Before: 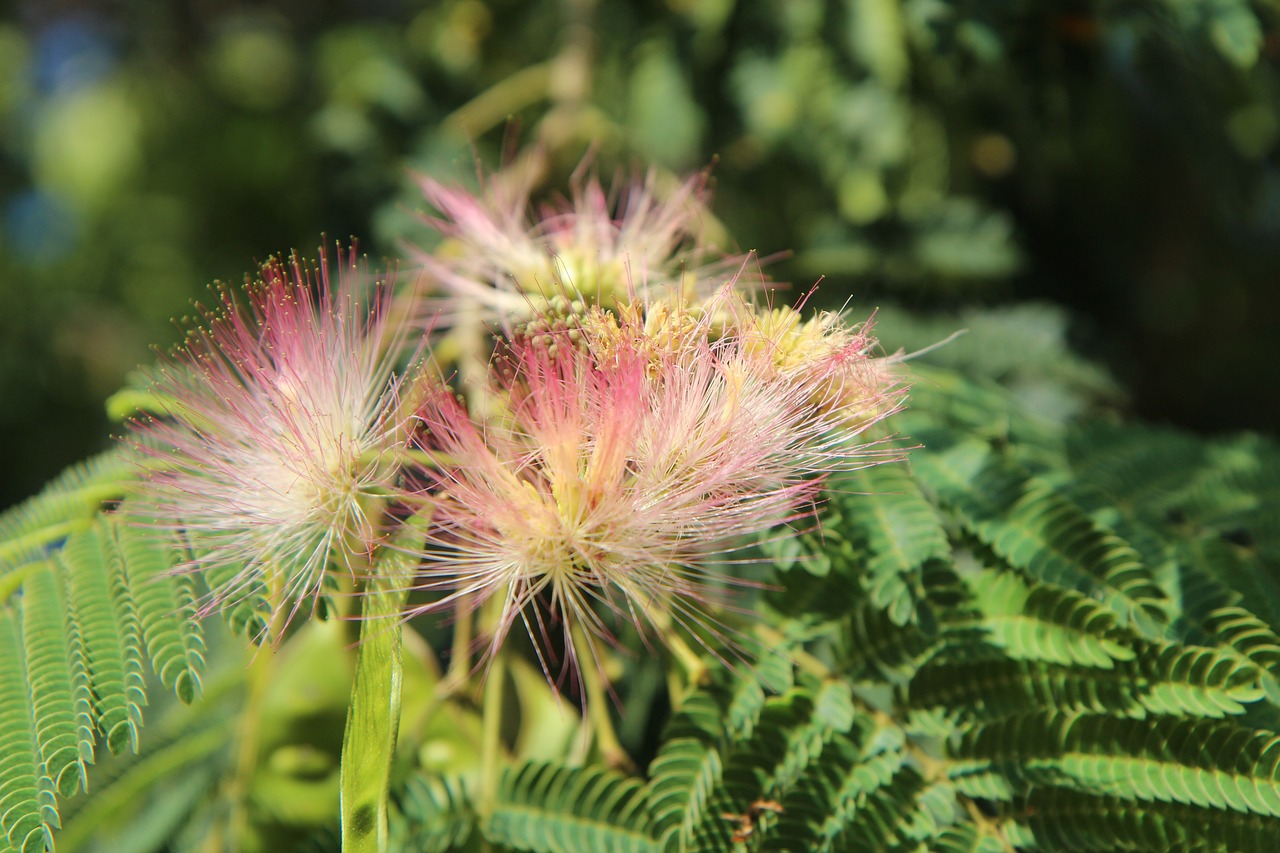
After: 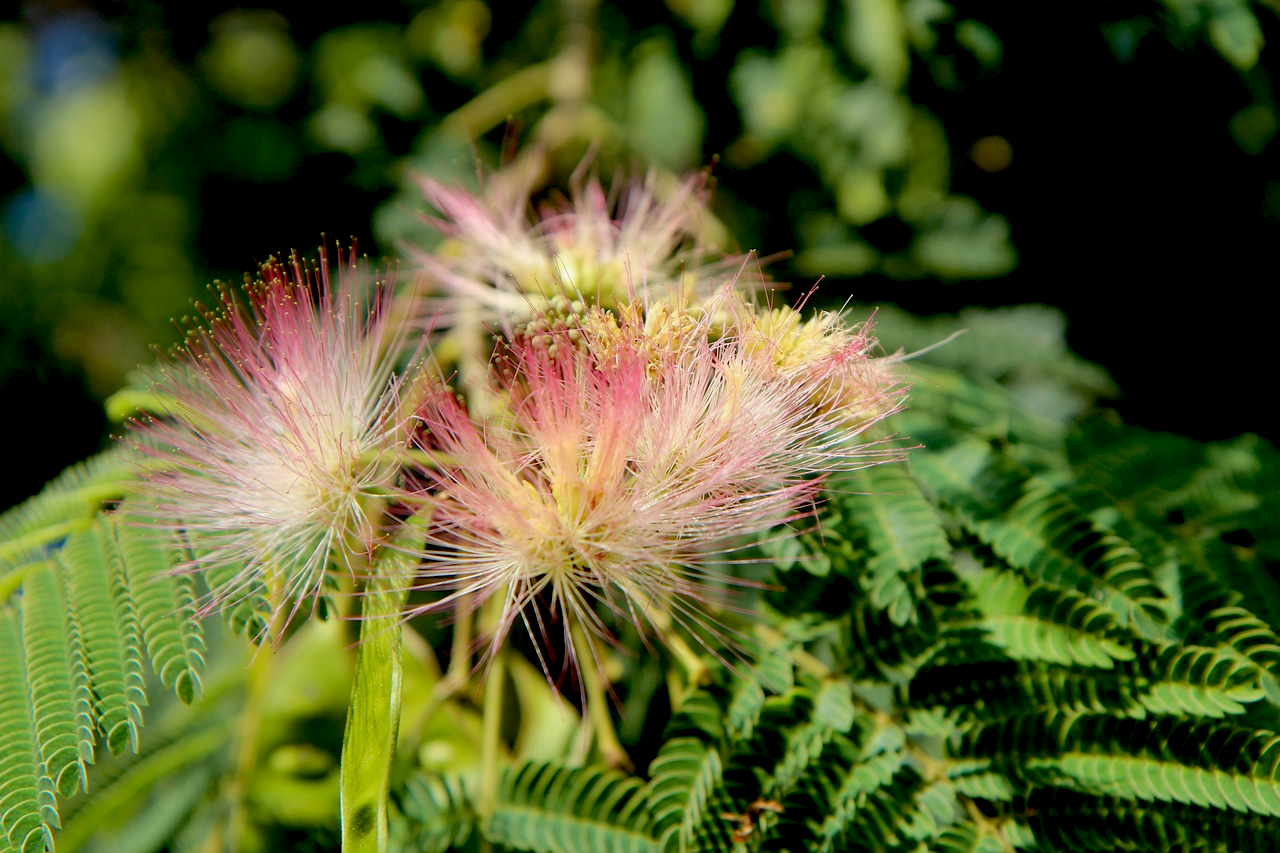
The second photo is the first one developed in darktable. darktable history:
exposure: black level correction 0.029, exposure -0.074 EV, compensate highlight preservation false
